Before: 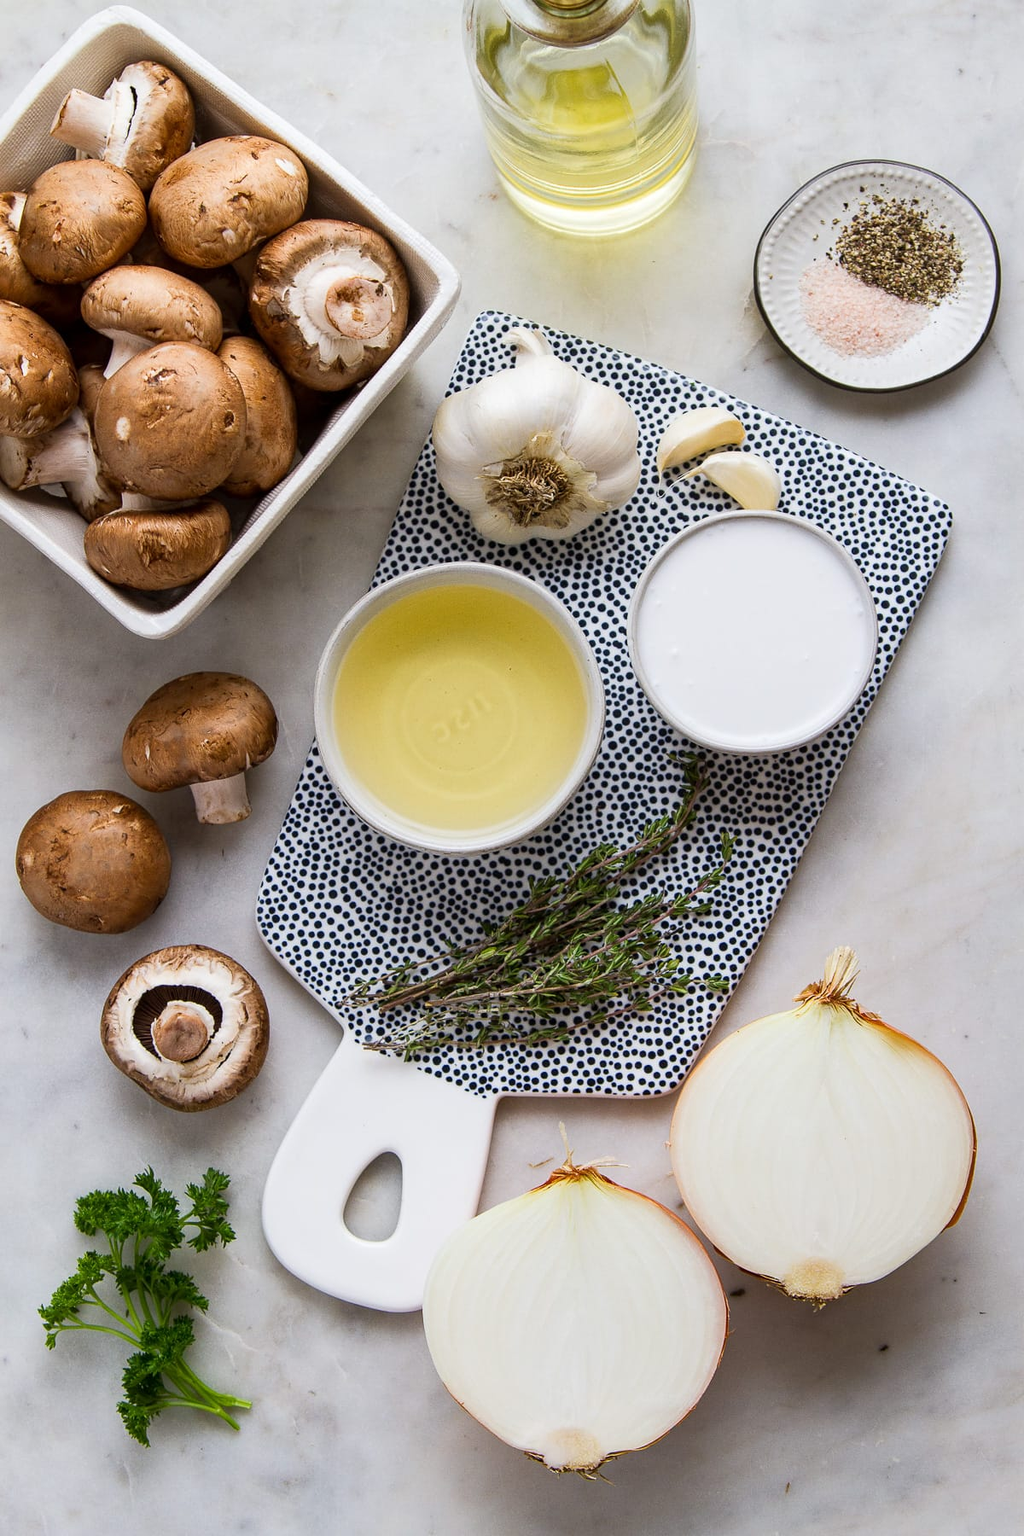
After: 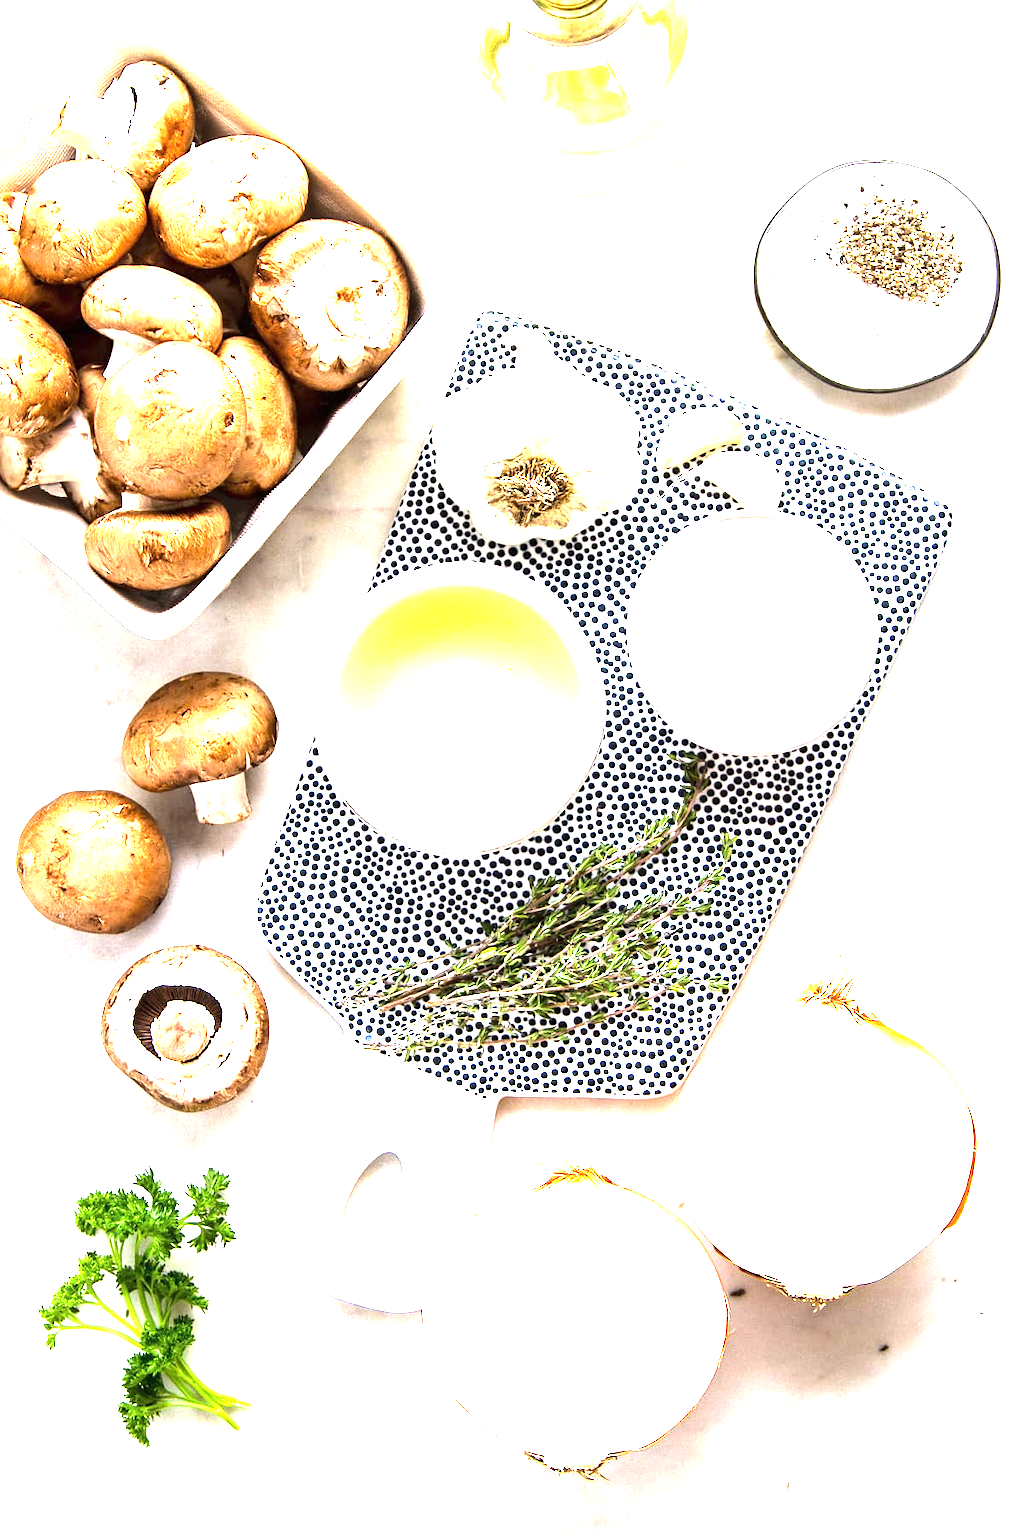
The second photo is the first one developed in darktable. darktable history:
exposure: black level correction 0, exposure 2.327 EV, compensate exposure bias true, compensate highlight preservation false
tone equalizer: -8 EV -0.75 EV, -7 EV -0.7 EV, -6 EV -0.6 EV, -5 EV -0.4 EV, -3 EV 0.4 EV, -2 EV 0.6 EV, -1 EV 0.7 EV, +0 EV 0.75 EV, edges refinement/feathering 500, mask exposure compensation -1.57 EV, preserve details no
